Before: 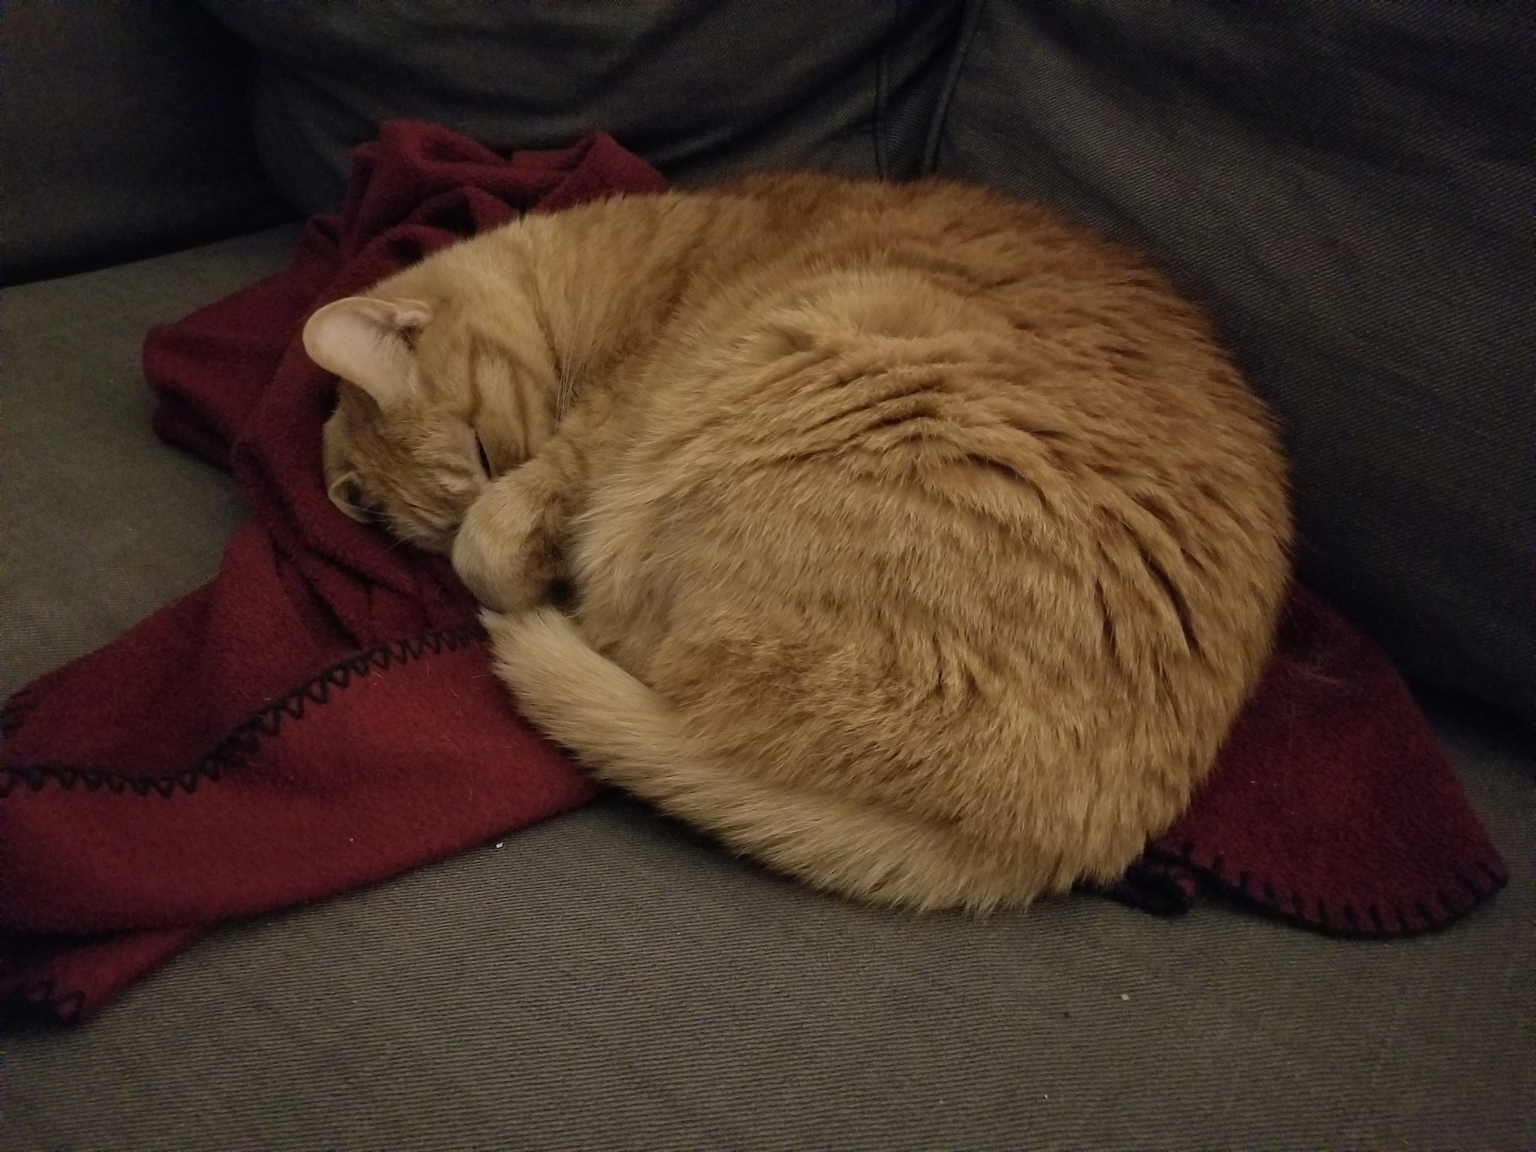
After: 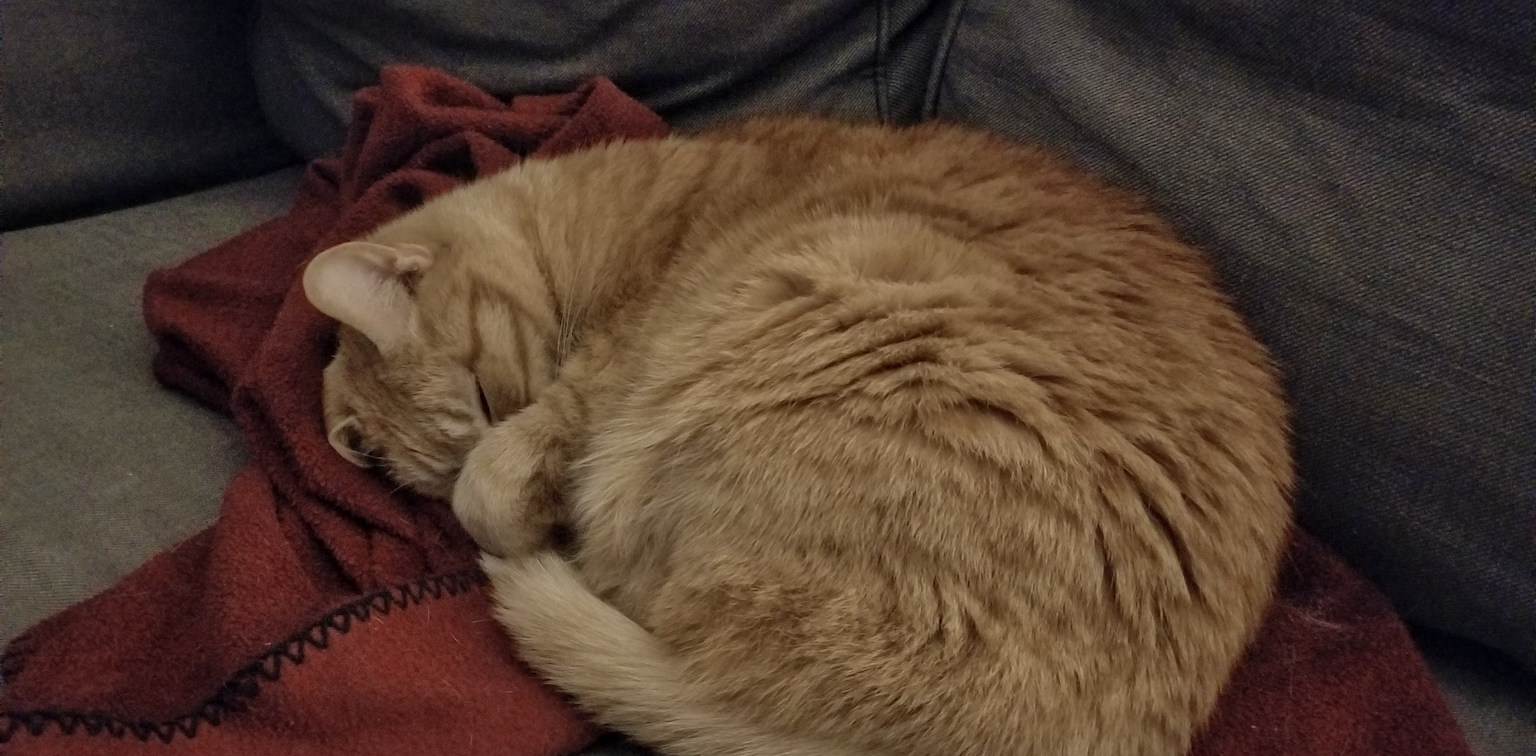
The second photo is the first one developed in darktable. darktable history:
local contrast: detail 117%
crop and rotate: top 4.848%, bottom 29.503%
color zones: curves: ch0 [(0, 0.5) (0.125, 0.4) (0.25, 0.5) (0.375, 0.4) (0.5, 0.4) (0.625, 0.6) (0.75, 0.6) (0.875, 0.5)]; ch1 [(0, 0.35) (0.125, 0.45) (0.25, 0.35) (0.375, 0.35) (0.5, 0.35) (0.625, 0.35) (0.75, 0.45) (0.875, 0.35)]; ch2 [(0, 0.6) (0.125, 0.5) (0.25, 0.5) (0.375, 0.6) (0.5, 0.6) (0.625, 0.5) (0.75, 0.5) (0.875, 0.5)]
bloom: on, module defaults
shadows and highlights: on, module defaults
